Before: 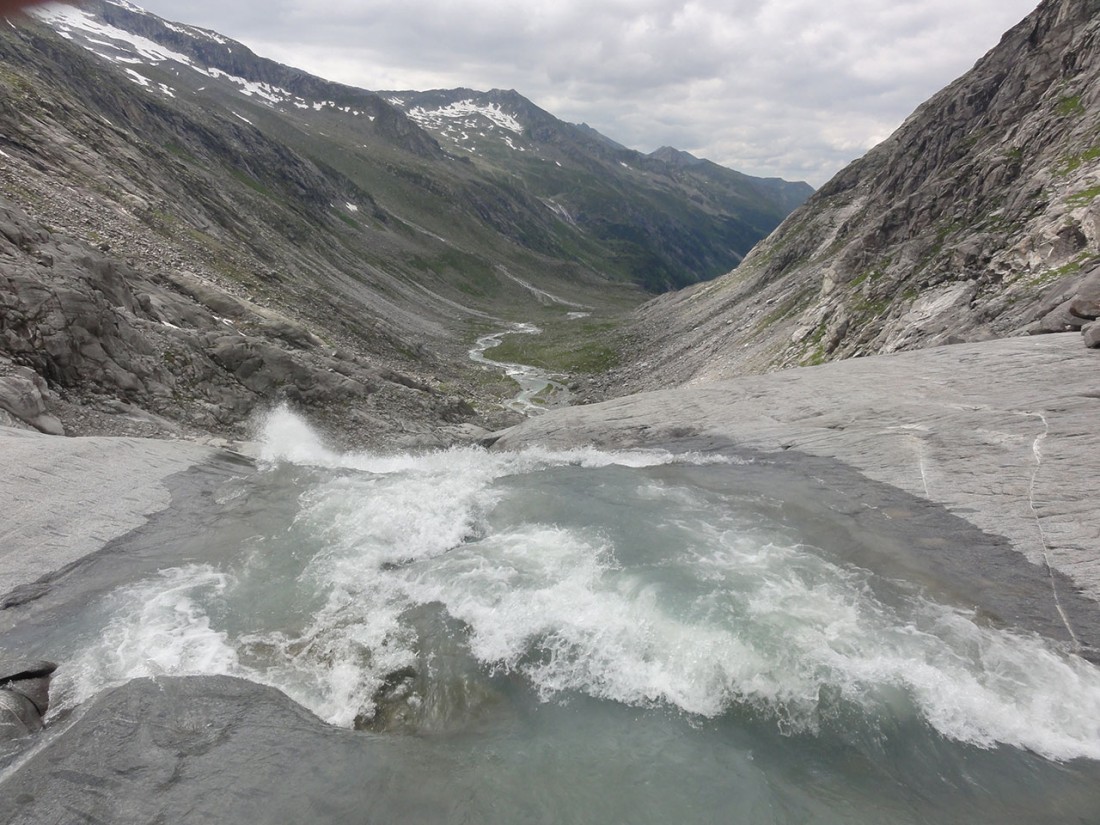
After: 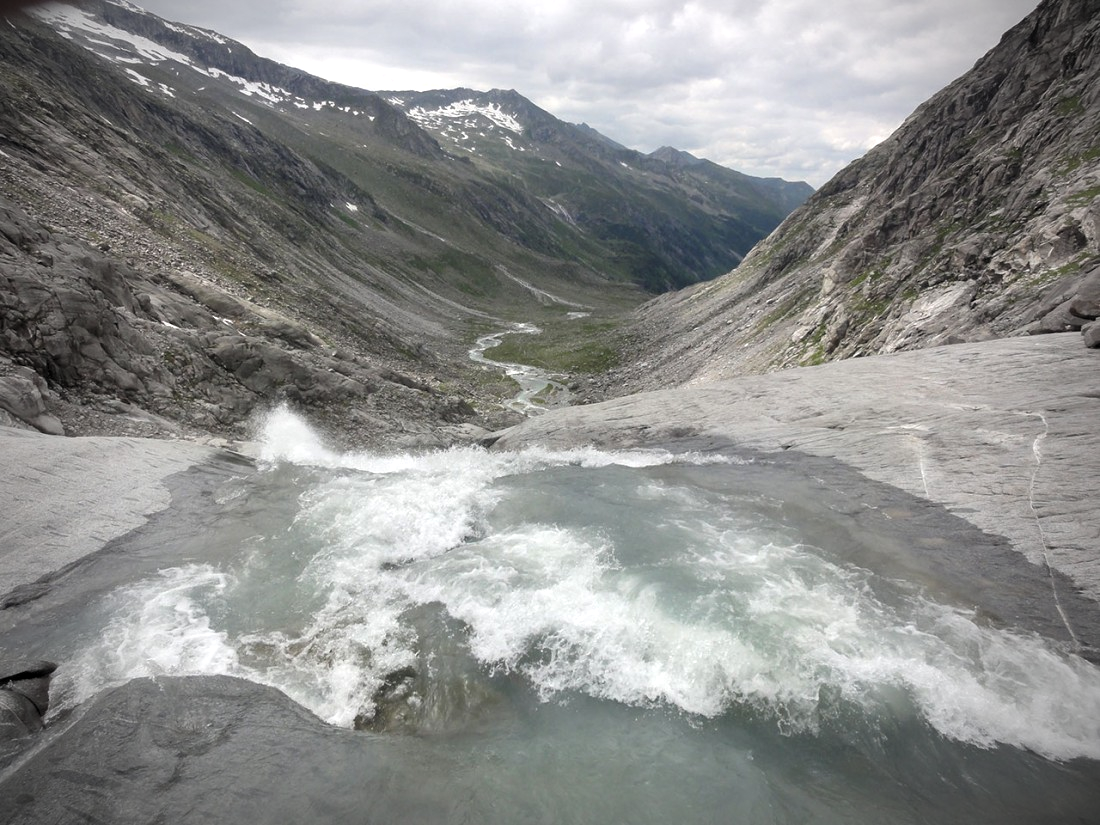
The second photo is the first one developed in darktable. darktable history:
white balance: red 1, blue 1
levels: levels [0.055, 0.477, 0.9]
vignetting: fall-off start 75%, brightness -0.692, width/height ratio 1.084
